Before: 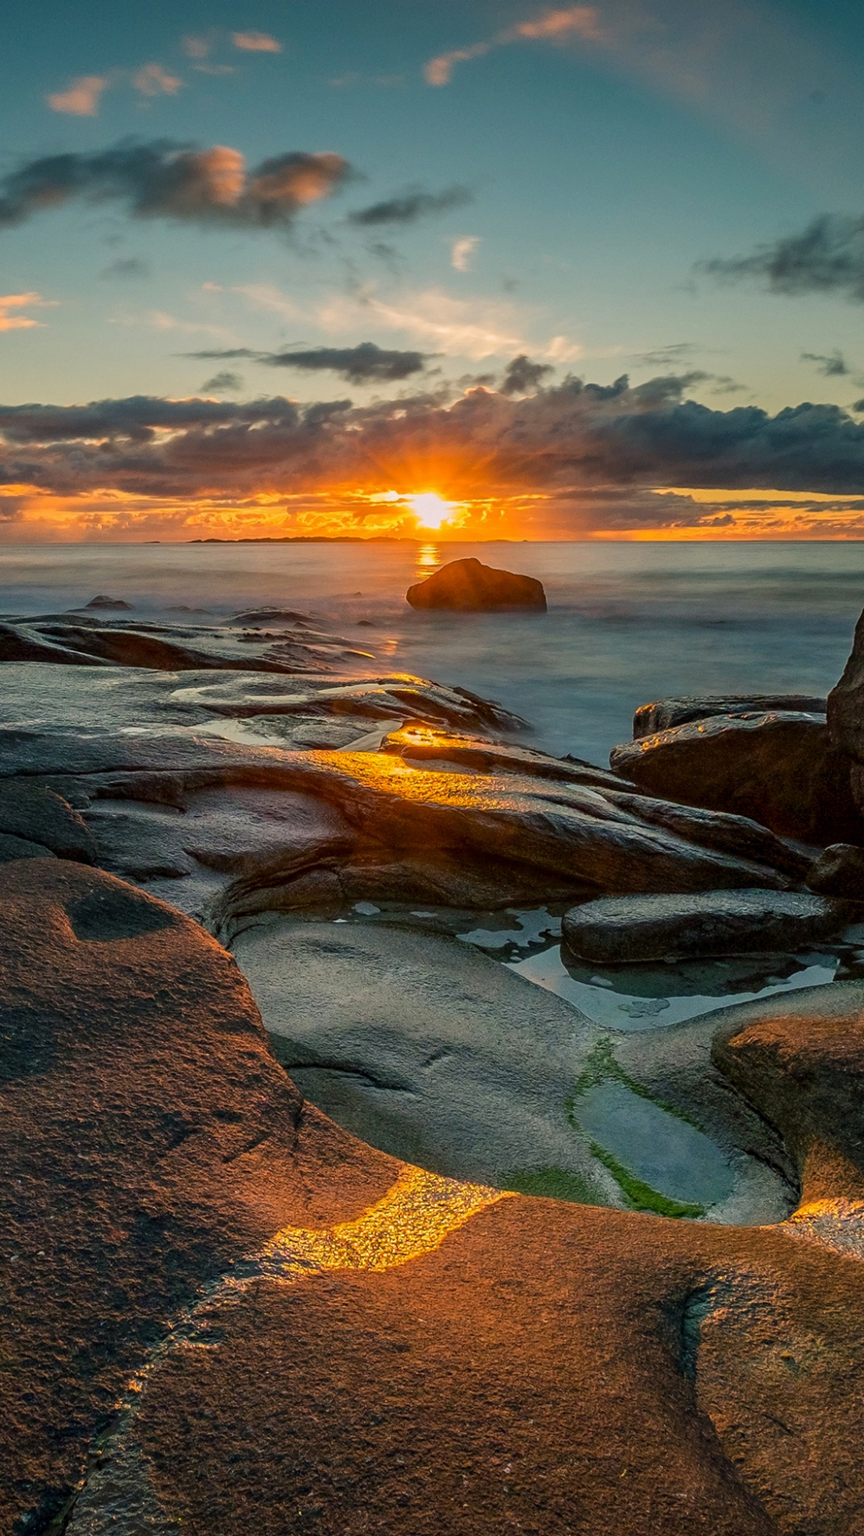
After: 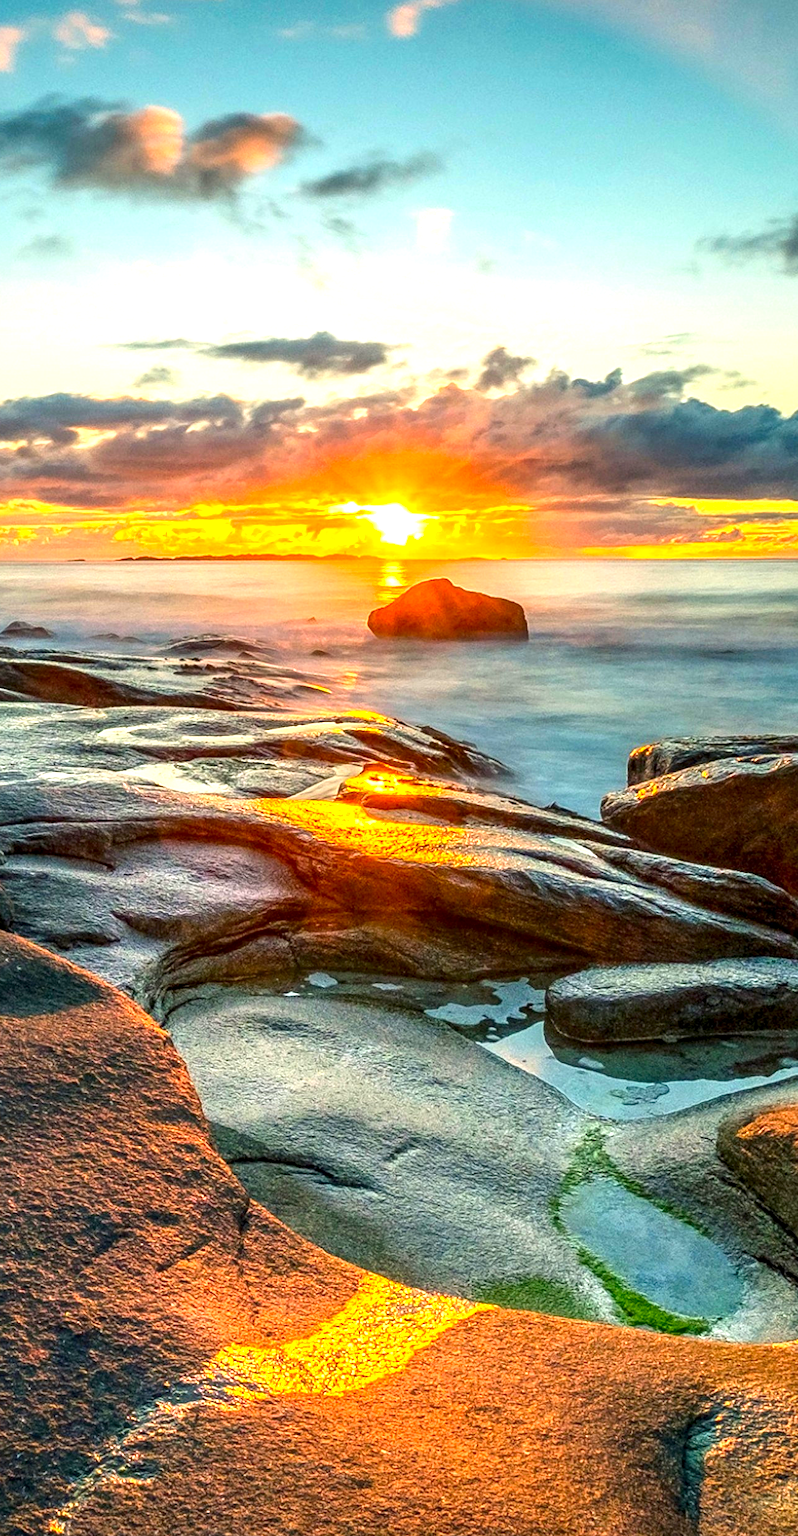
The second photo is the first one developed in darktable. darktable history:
contrast brightness saturation: contrast 0.094, saturation 0.28
local contrast: on, module defaults
crop: left 9.992%, top 3.491%, right 9.289%, bottom 9.211%
exposure: exposure 1.144 EV, compensate highlight preservation false
tone equalizer: -8 EV -0.426 EV, -7 EV -0.374 EV, -6 EV -0.295 EV, -5 EV -0.209 EV, -3 EV 0.206 EV, -2 EV 0.331 EV, -1 EV 0.382 EV, +0 EV 0.403 EV, smoothing diameter 24.78%, edges refinement/feathering 5.6, preserve details guided filter
